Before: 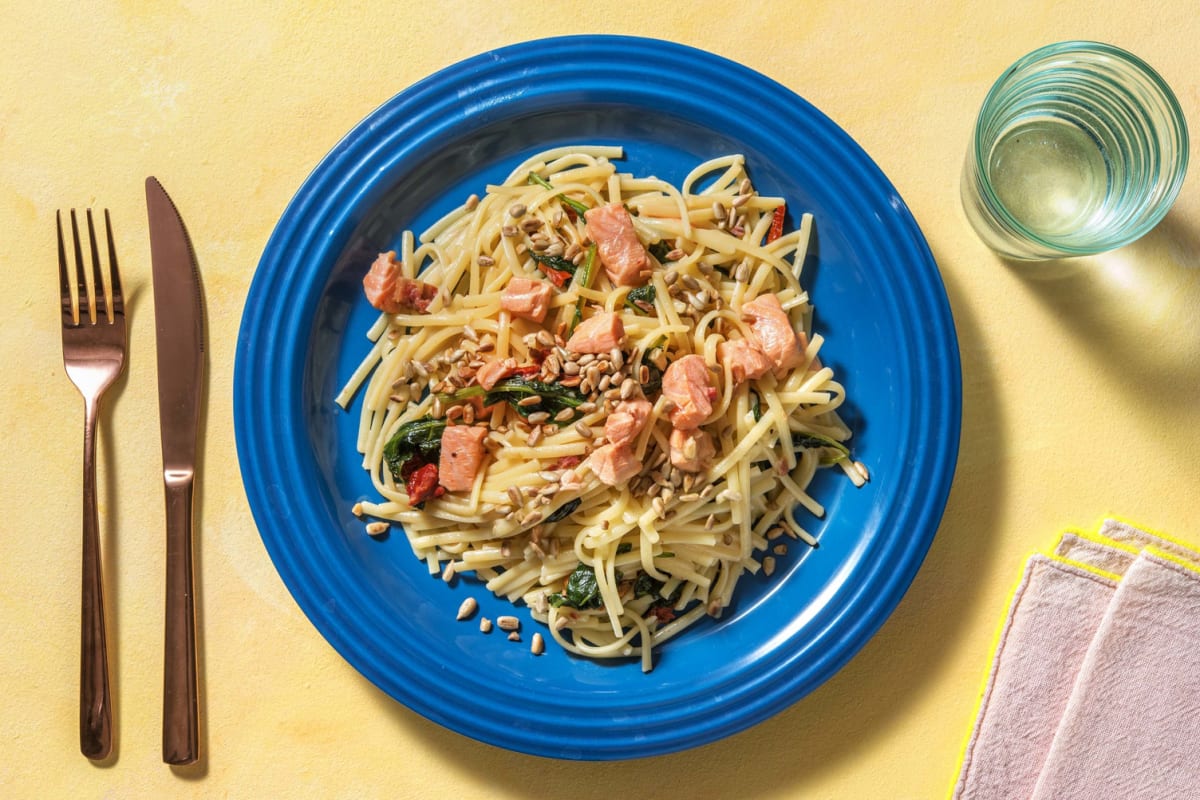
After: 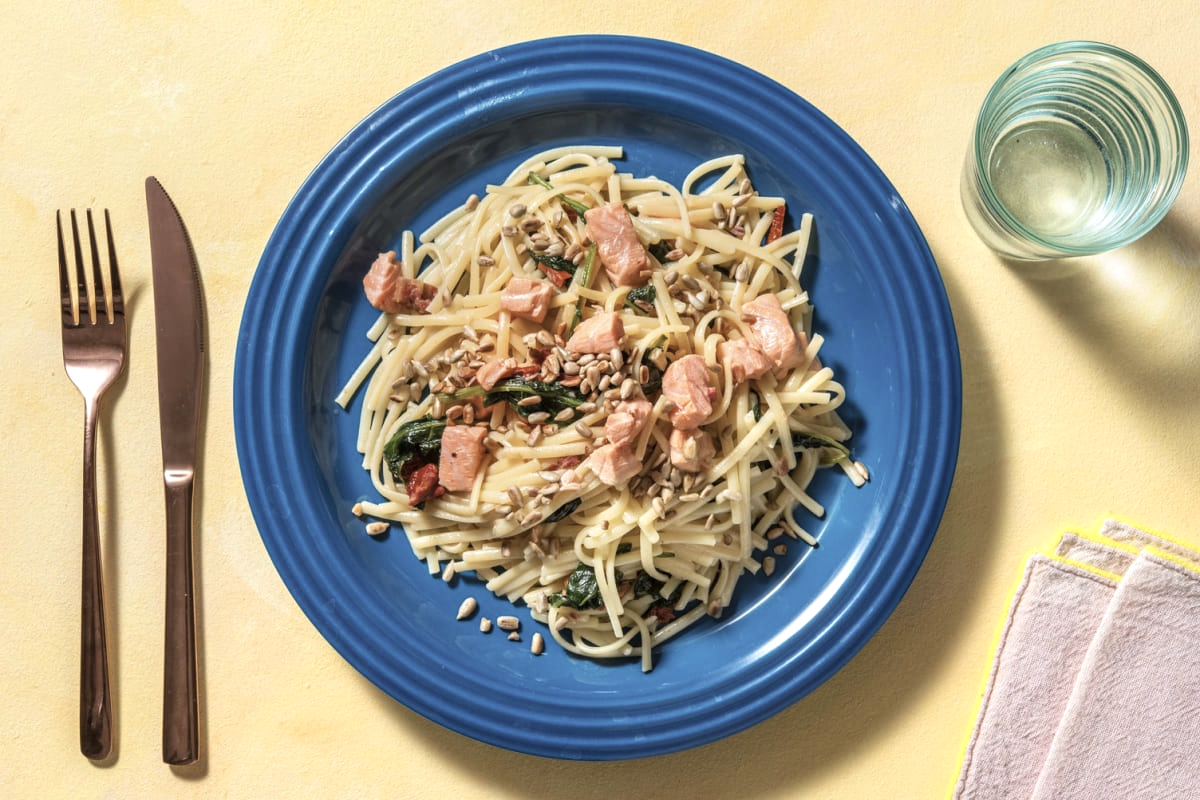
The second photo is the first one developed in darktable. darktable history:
exposure: exposure 0.131 EV, compensate highlight preservation false
contrast brightness saturation: contrast 0.1, saturation -0.3
